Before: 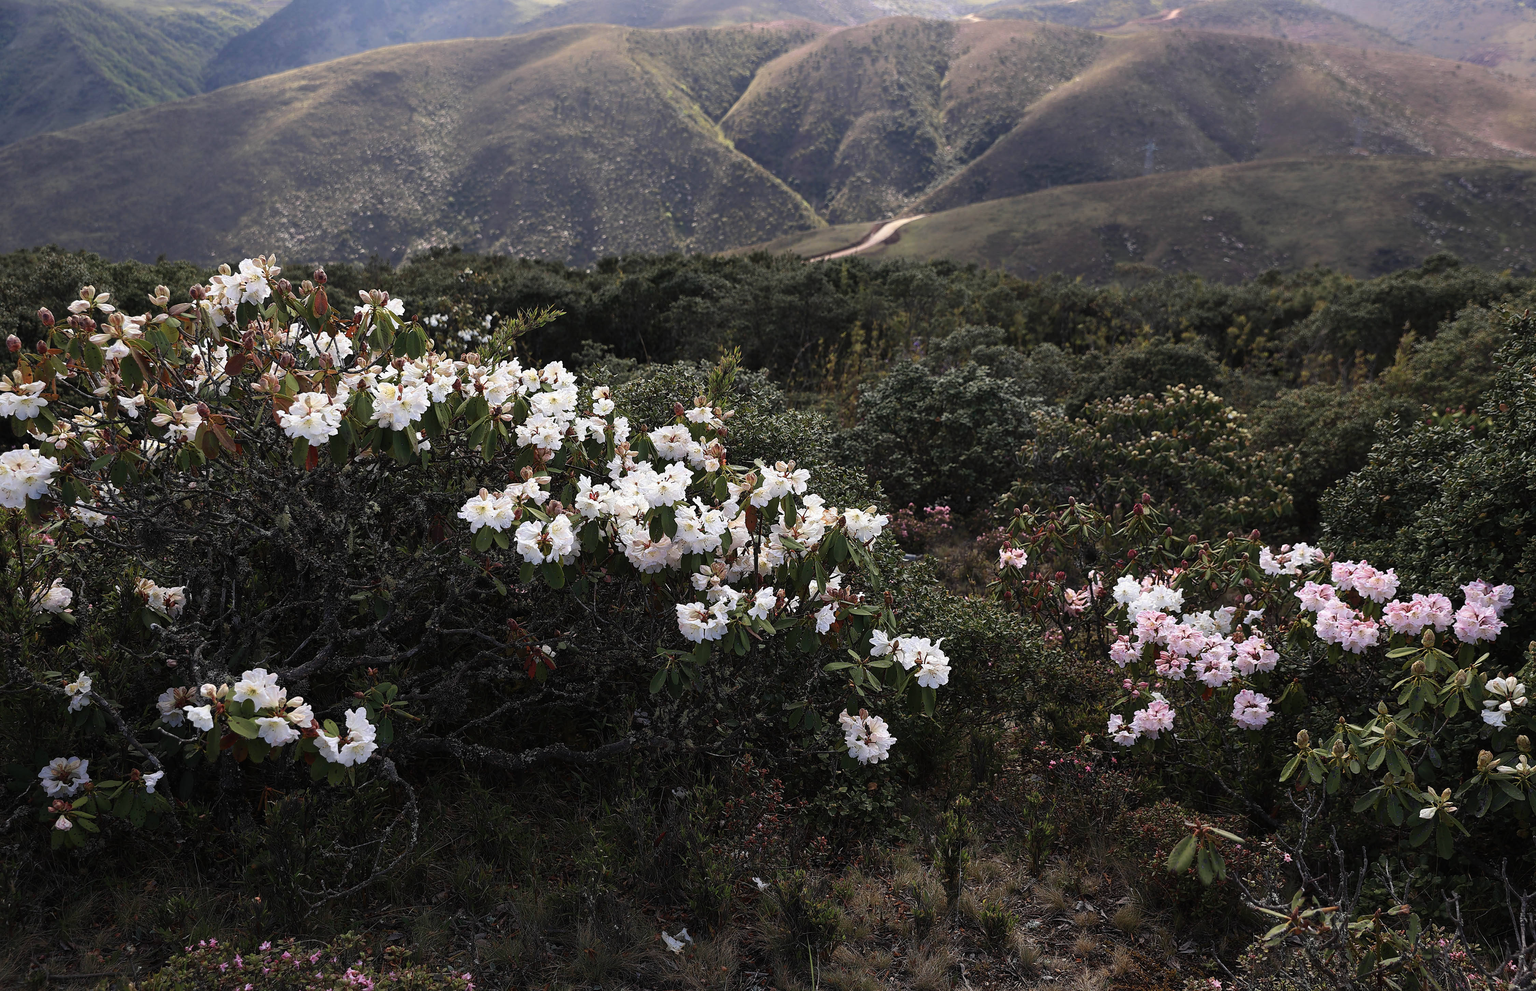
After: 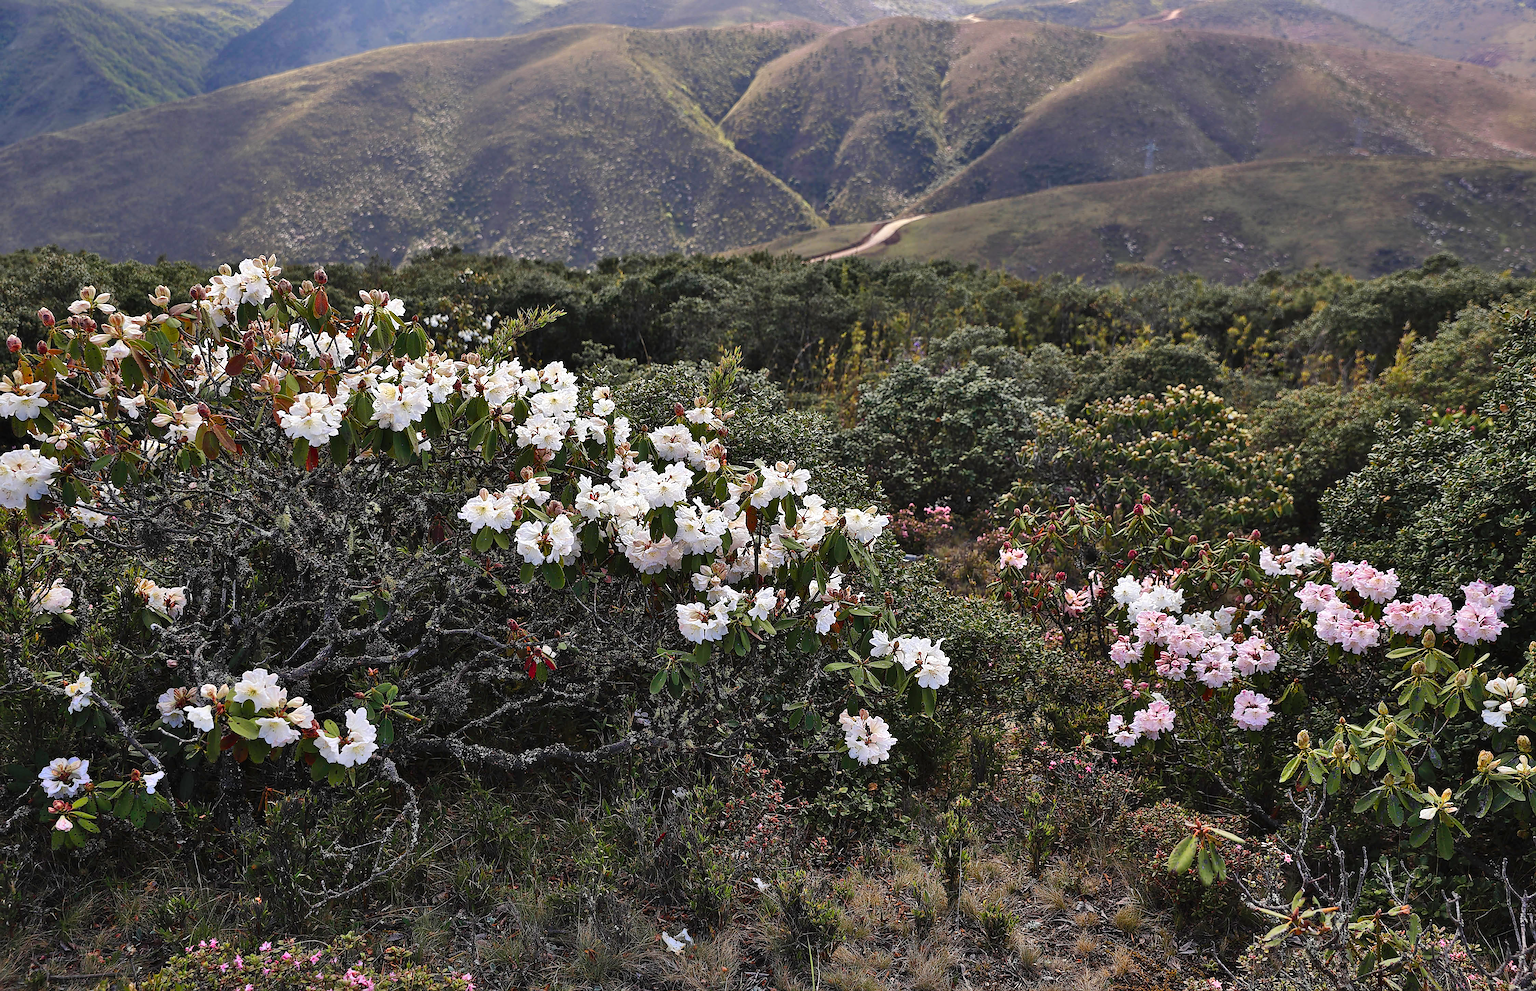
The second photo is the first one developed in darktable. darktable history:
levels: levels [0, 0.492, 0.984]
color balance rgb: perceptual saturation grading › global saturation 20%, perceptual saturation grading › highlights -24.86%, perceptual saturation grading › shadows 50.579%
shadows and highlights: shadows 59.26, highlights -60.42, soften with gaussian
sharpen: on, module defaults
